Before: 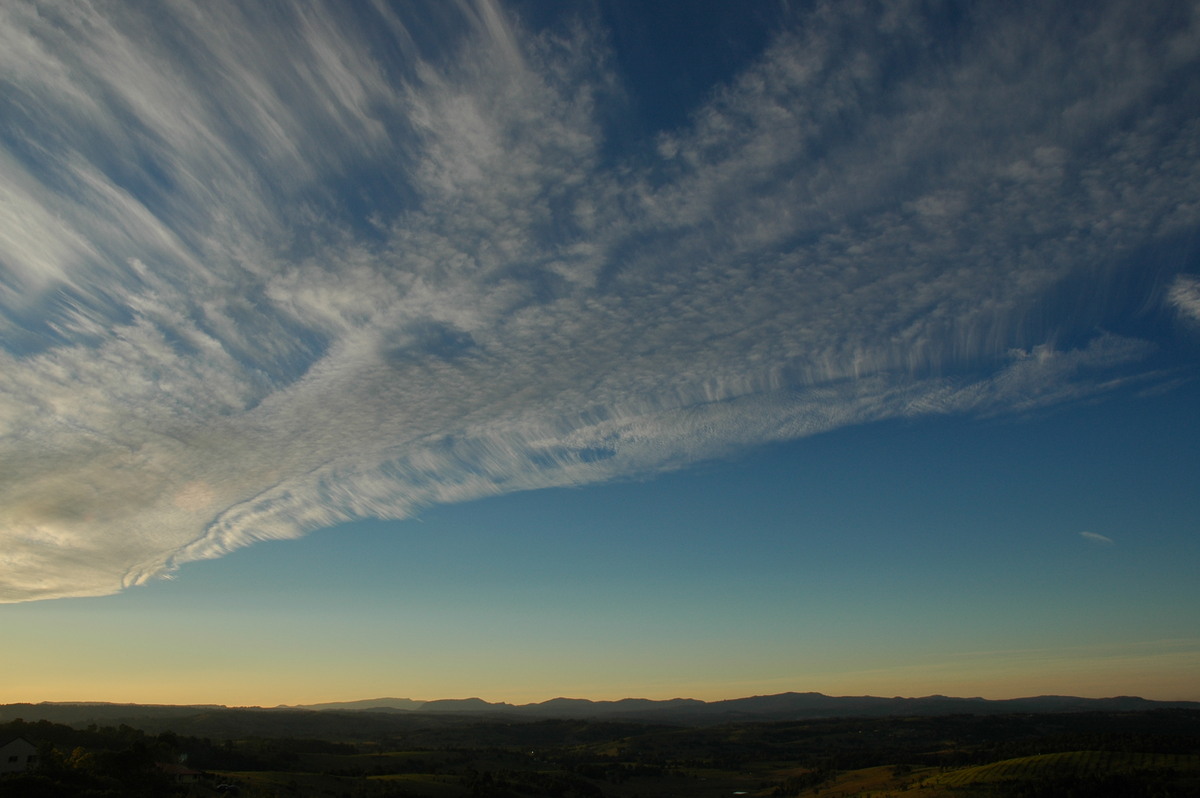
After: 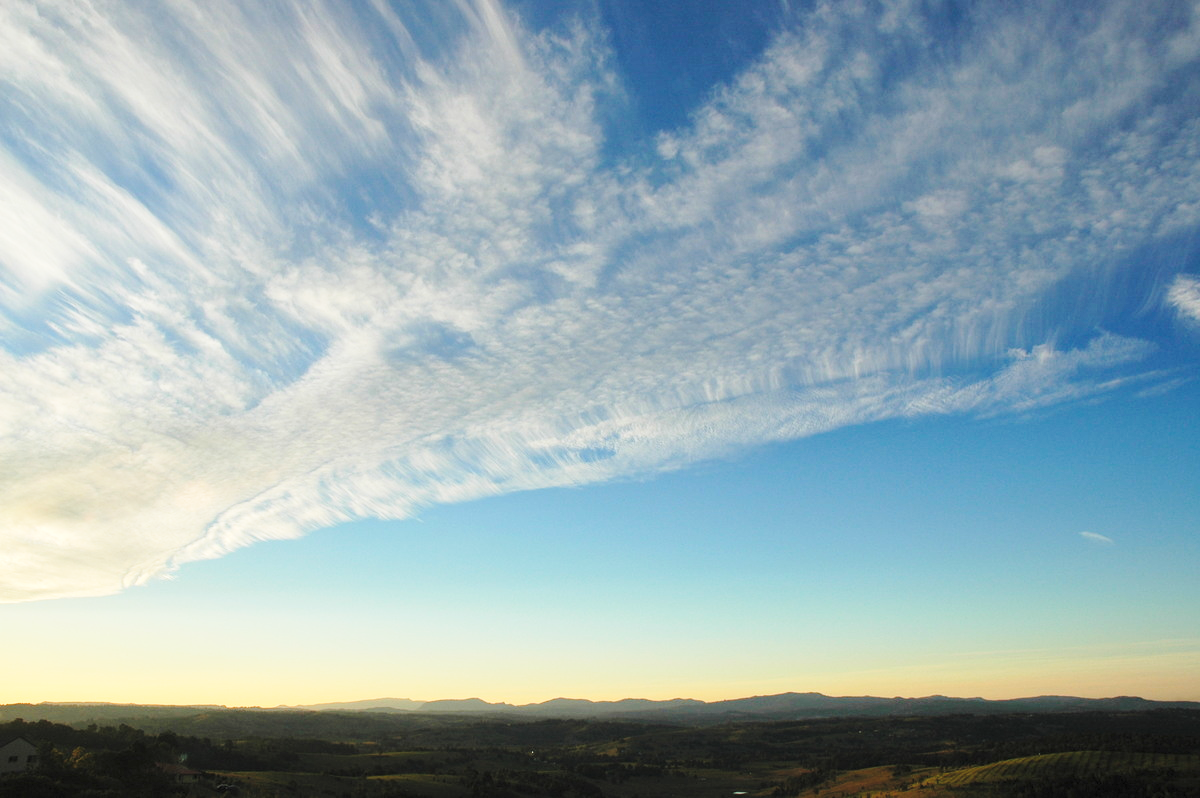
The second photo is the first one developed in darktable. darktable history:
base curve: curves: ch0 [(0, 0) (0.028, 0.03) (0.121, 0.232) (0.46, 0.748) (0.859, 0.968) (1, 1)], preserve colors none
contrast brightness saturation: brightness 0.153
exposure: black level correction 0, exposure 0.693 EV, compensate highlight preservation false
